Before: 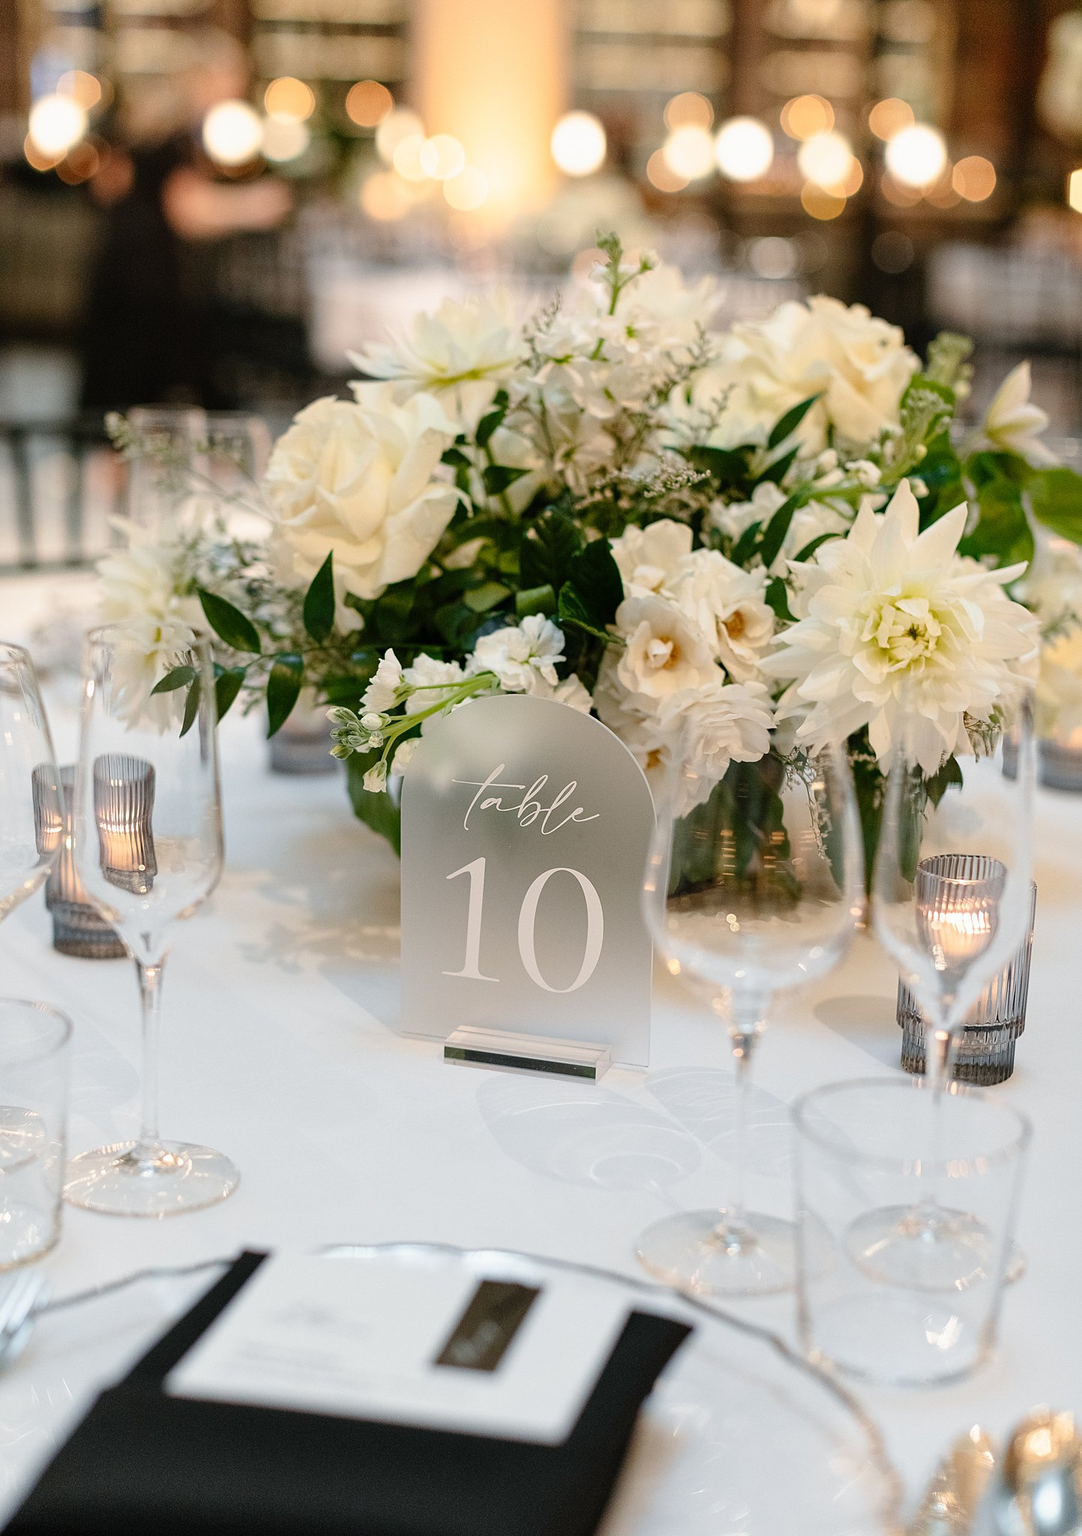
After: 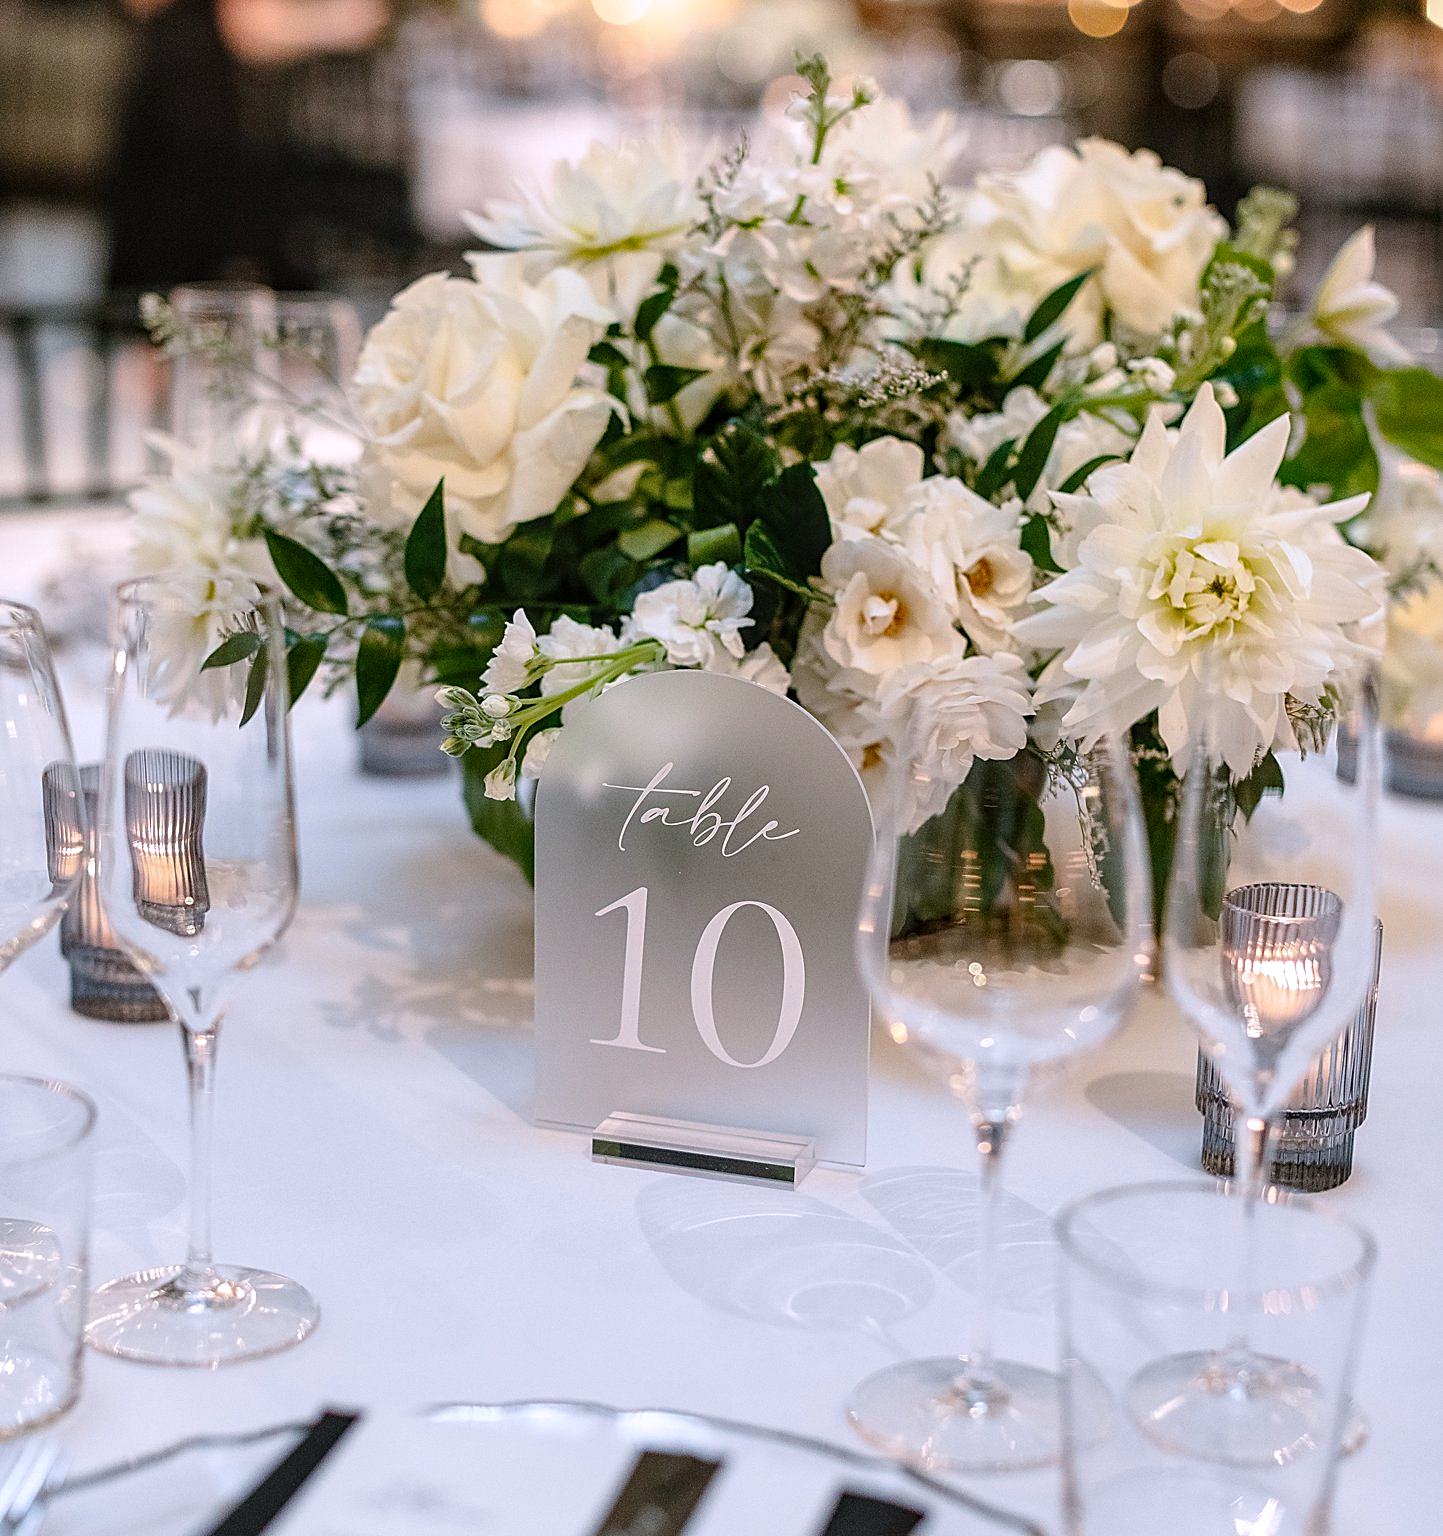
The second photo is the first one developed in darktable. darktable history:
crop and rotate: top 12.5%, bottom 12.5%
levels: mode automatic
shadows and highlights: shadows 37.27, highlights -28.18, soften with gaussian
white balance: red 1.004, blue 1.096
sharpen: on, module defaults
local contrast: on, module defaults
